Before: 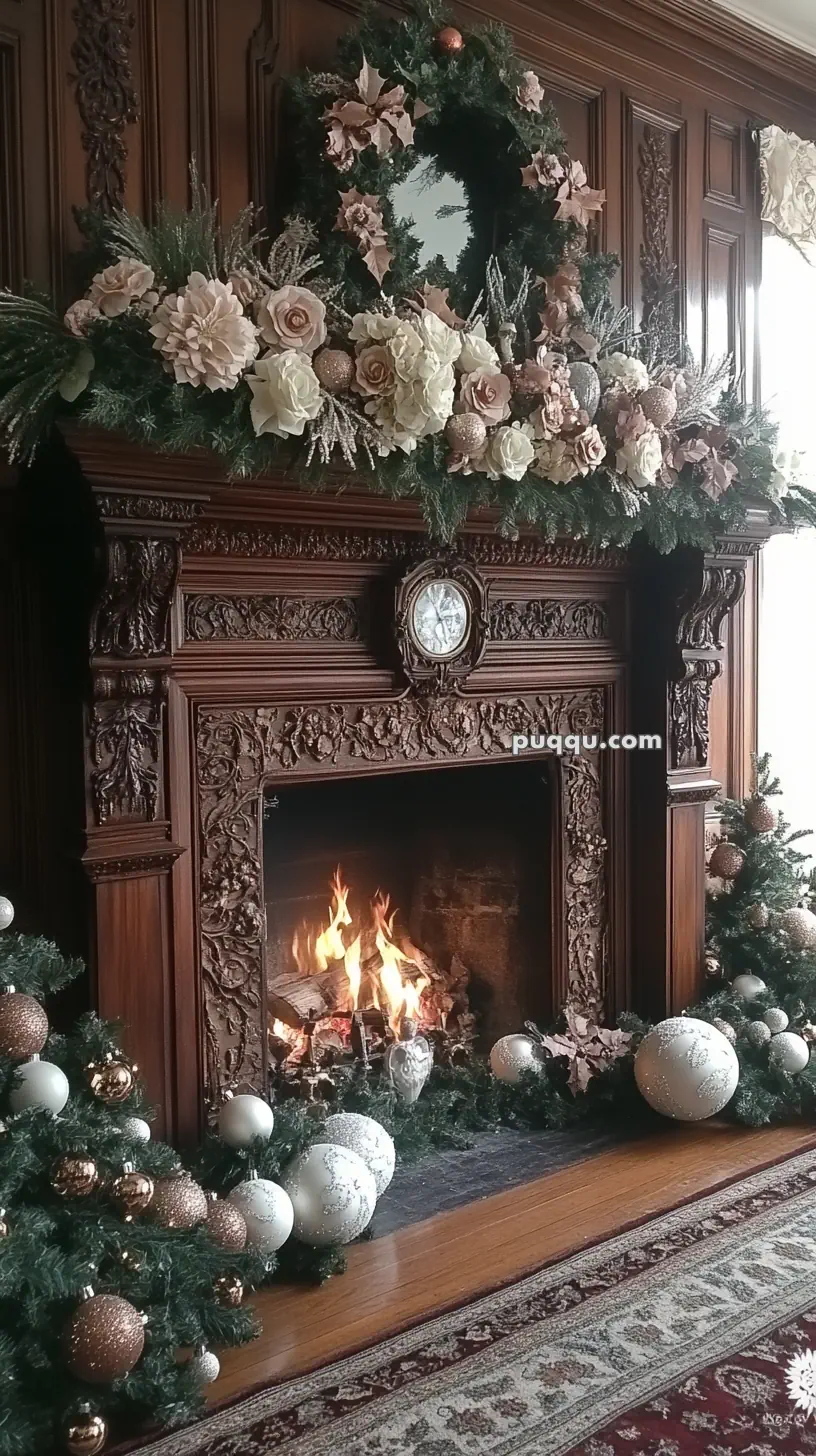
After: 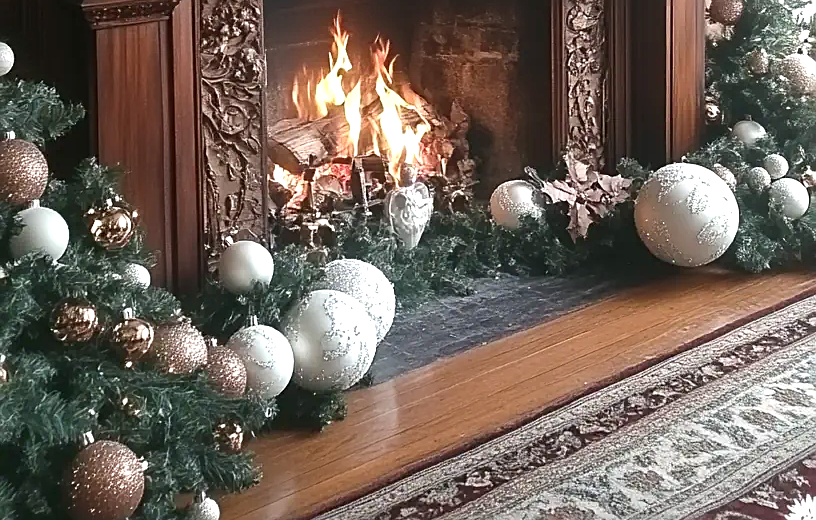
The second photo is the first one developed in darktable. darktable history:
crop and rotate: top 58.717%, bottom 5.54%
exposure: exposure 0.575 EV, compensate exposure bias true, compensate highlight preservation false
sharpen: radius 2.158, amount 0.382, threshold 0.227
